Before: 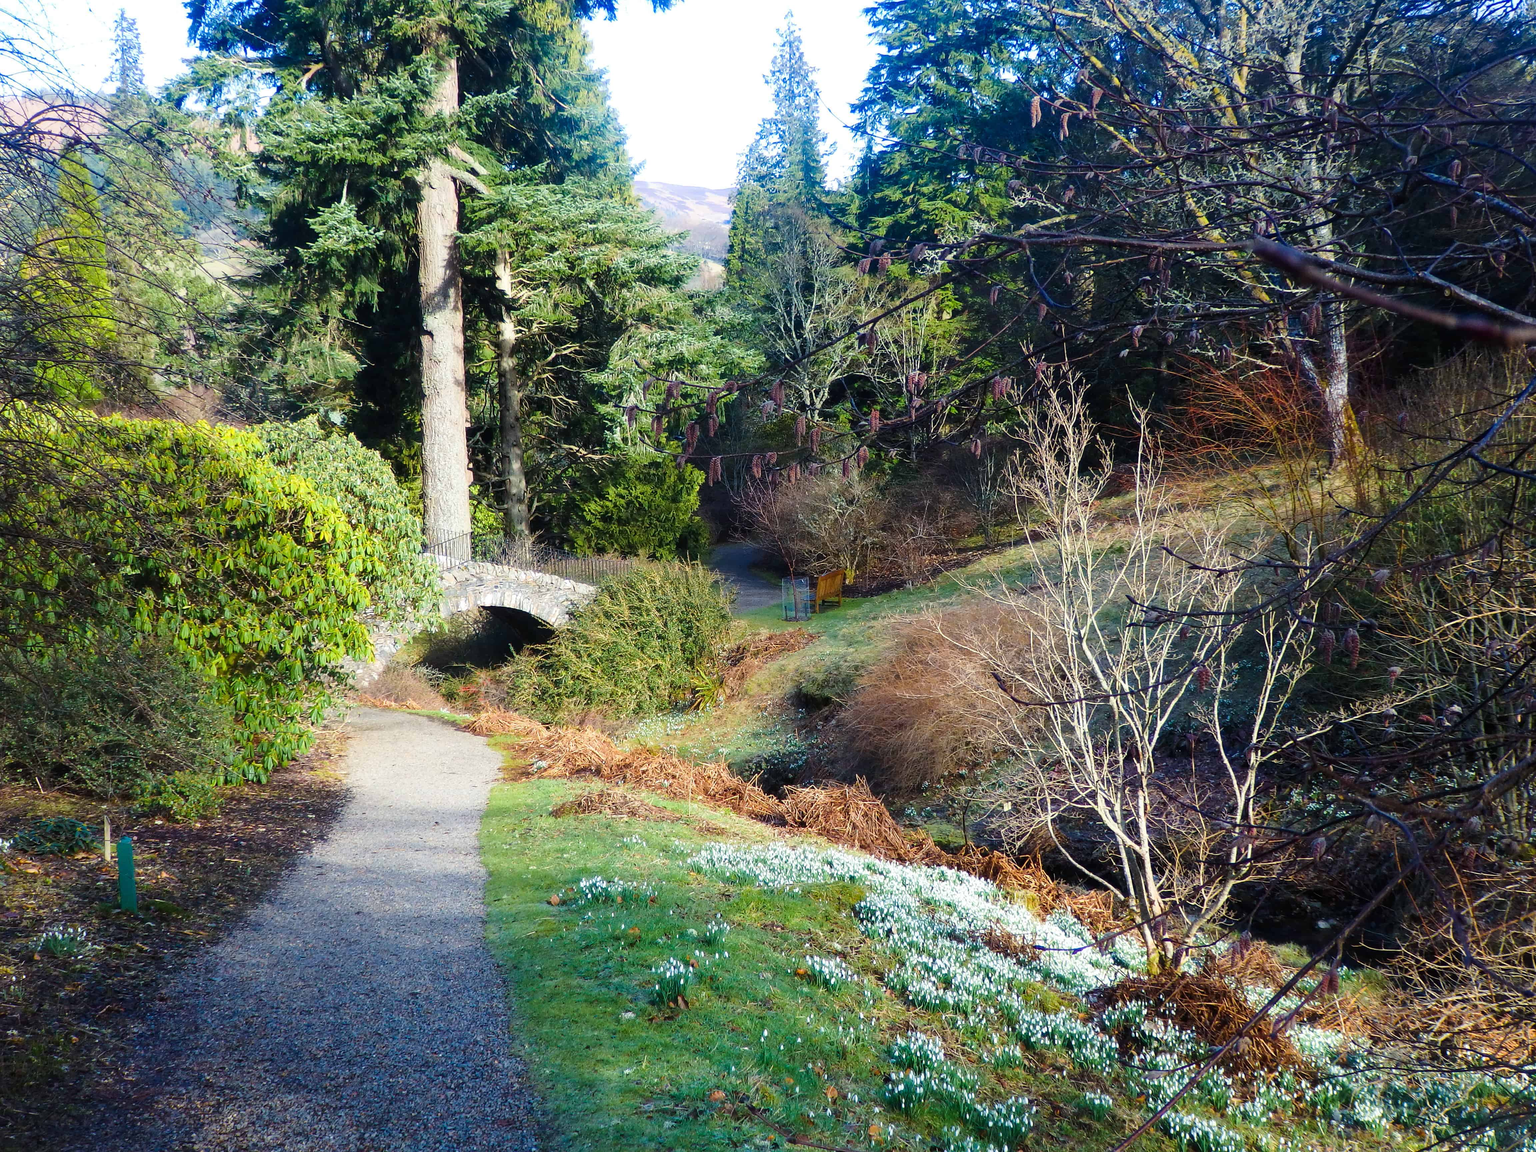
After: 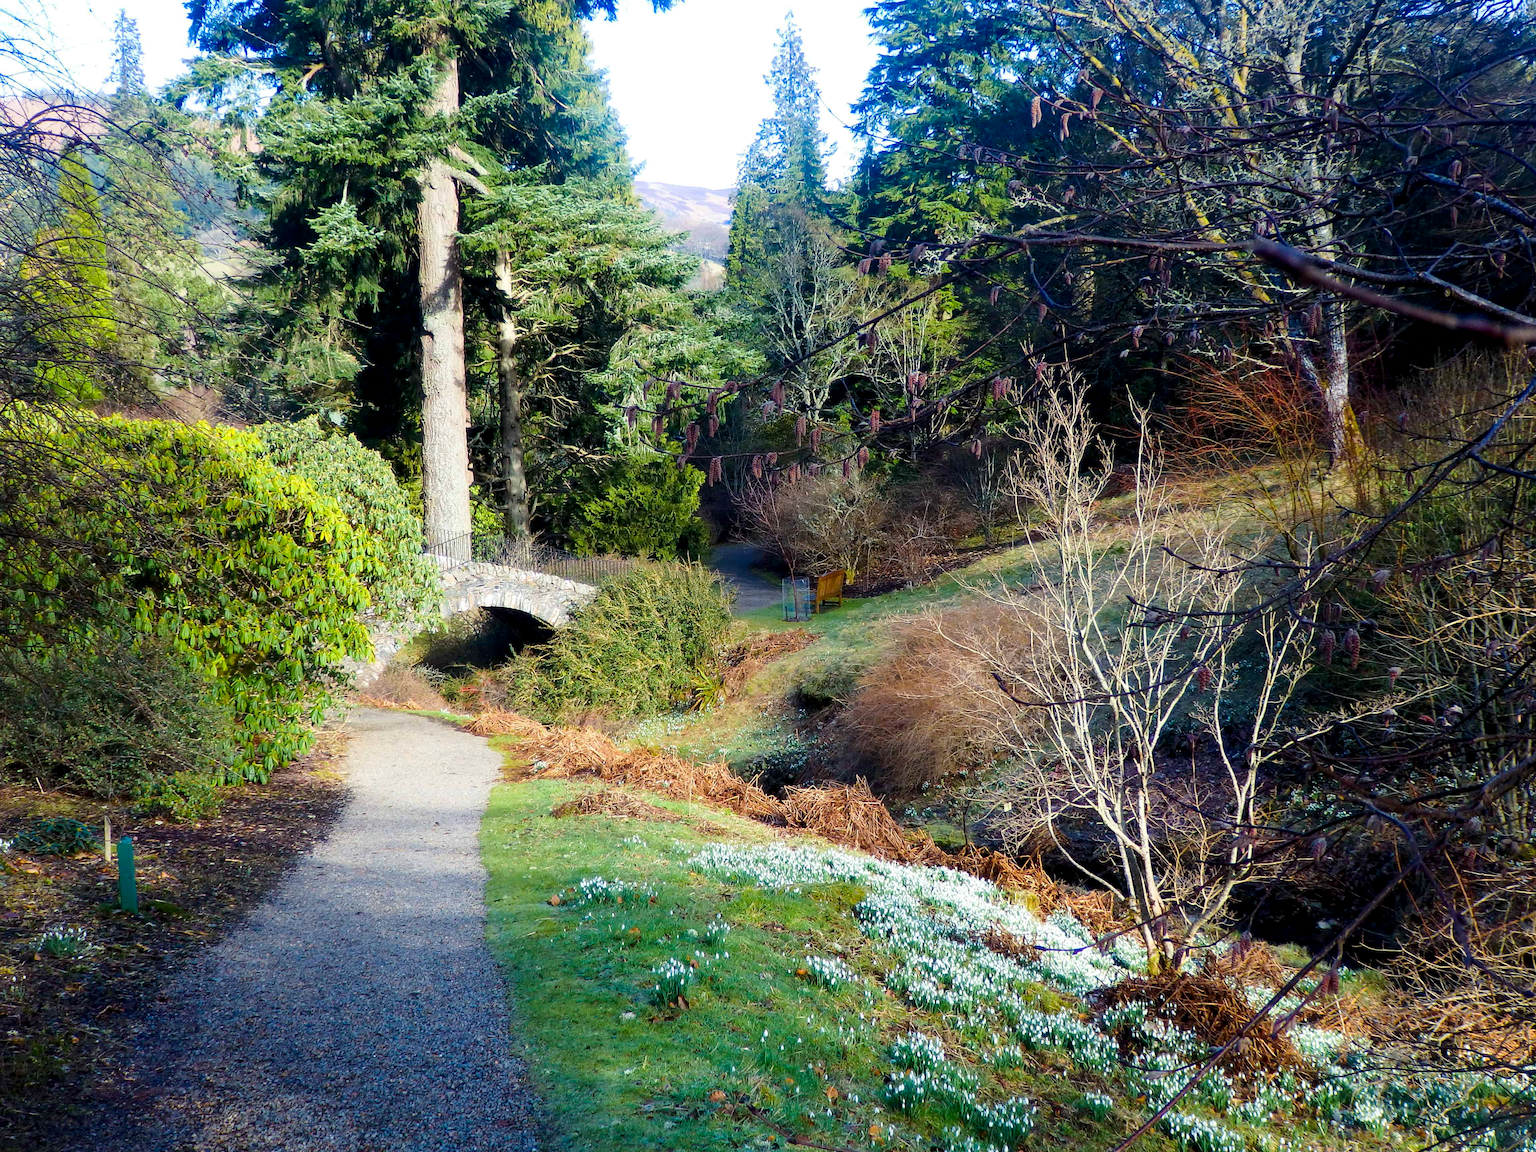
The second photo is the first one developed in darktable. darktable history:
color balance rgb: perceptual saturation grading › global saturation 0.745%, global vibrance 14.687%
exposure: black level correction 0.005, exposure 0.001 EV, compensate highlight preservation false
